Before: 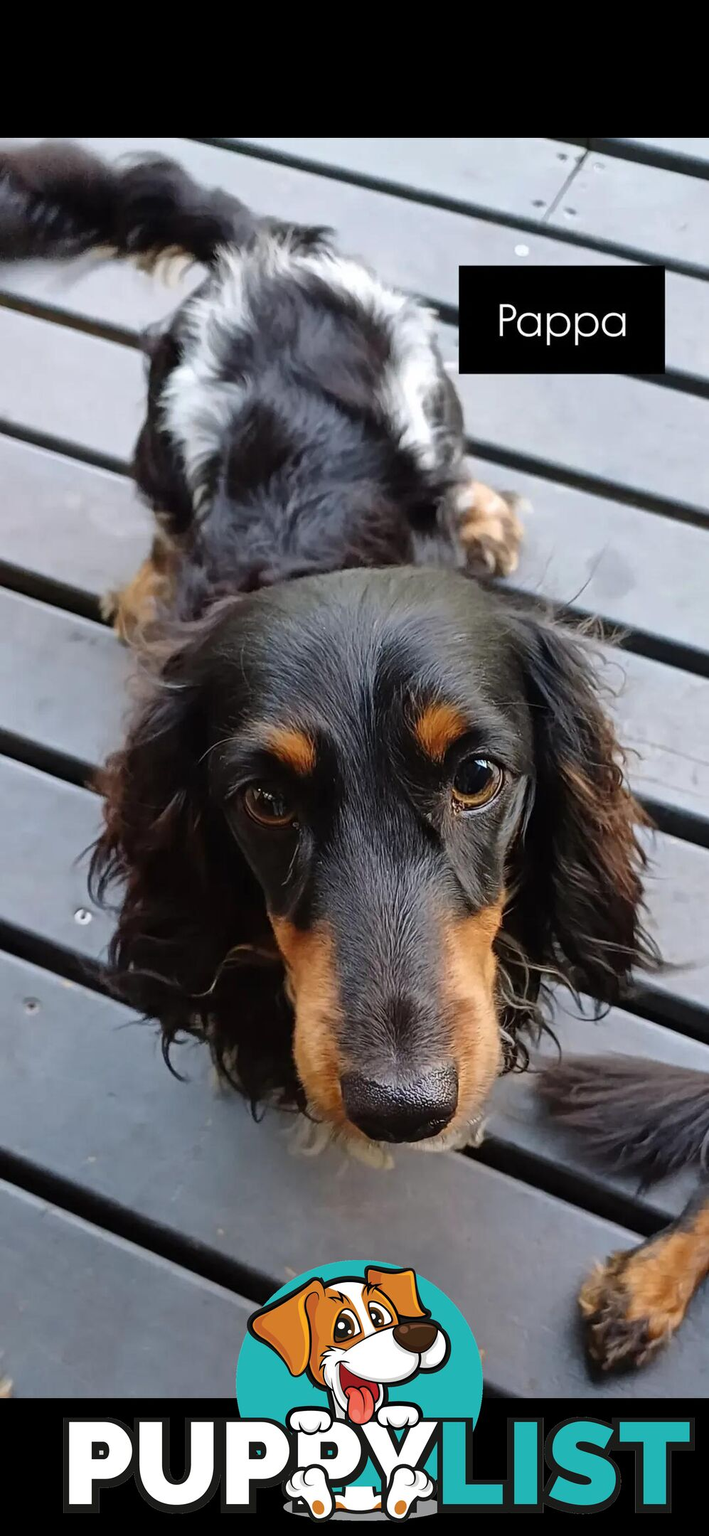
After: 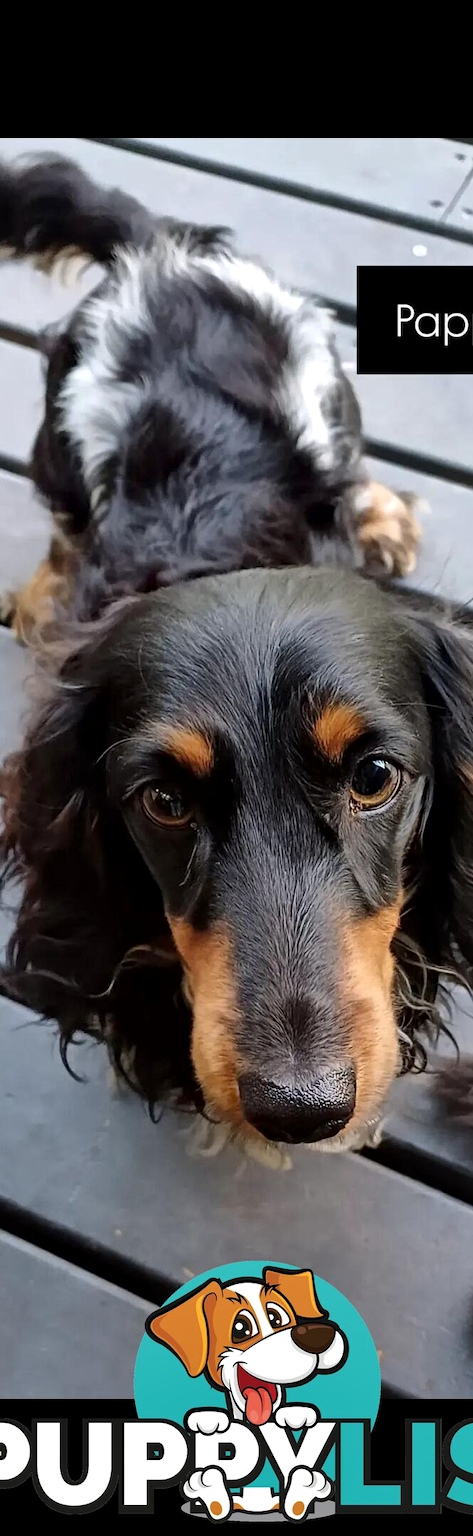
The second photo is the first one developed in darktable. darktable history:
local contrast: mode bilateral grid, contrast 20, coarseness 99, detail 150%, midtone range 0.2
crop and rotate: left 14.489%, right 18.755%
